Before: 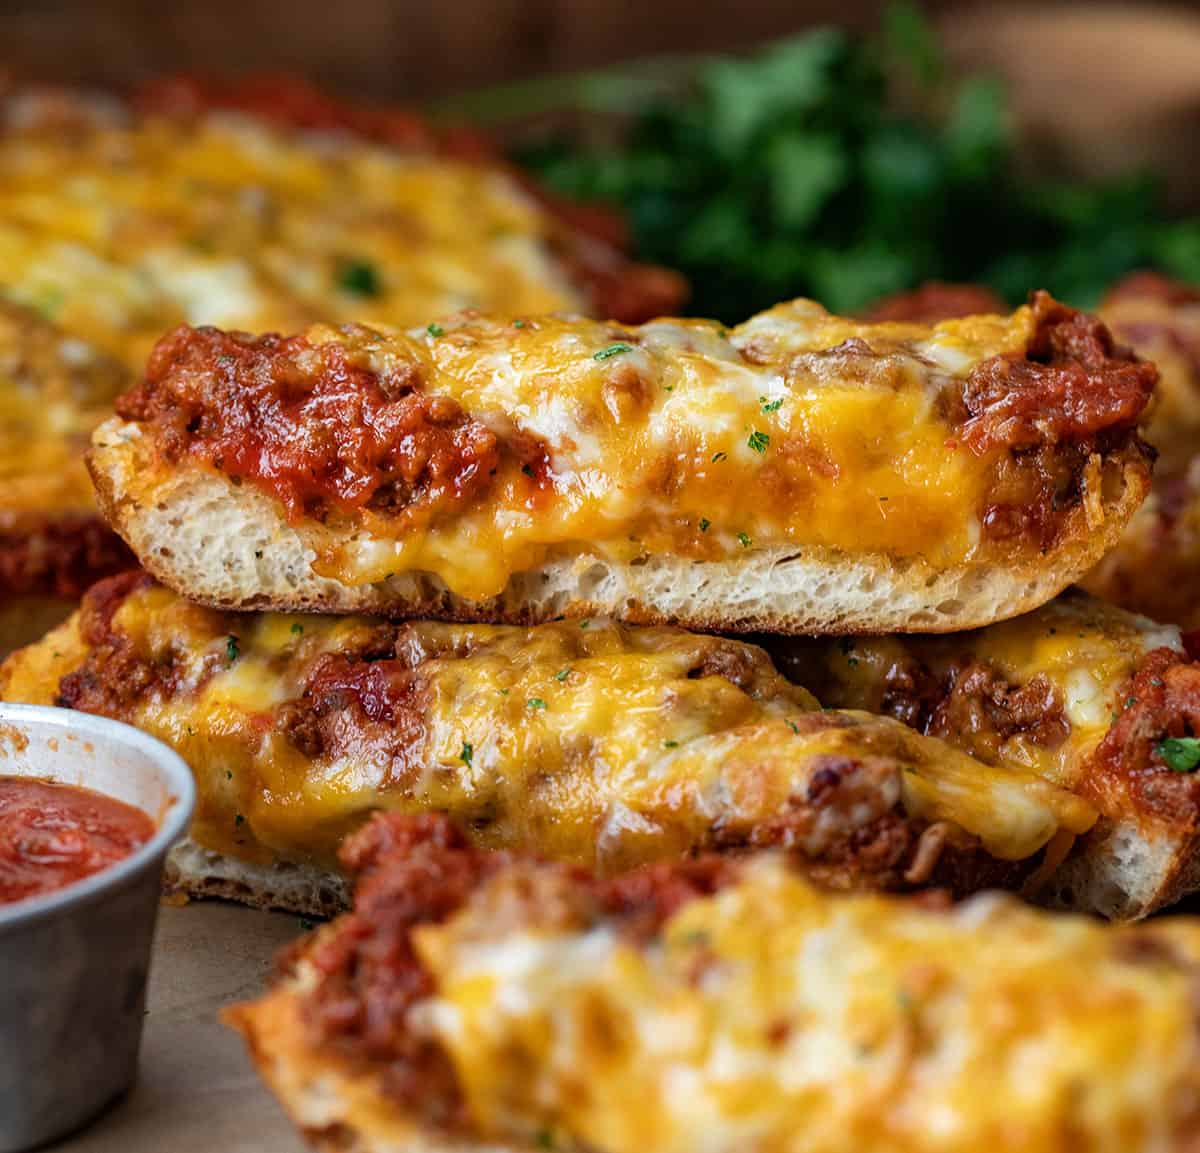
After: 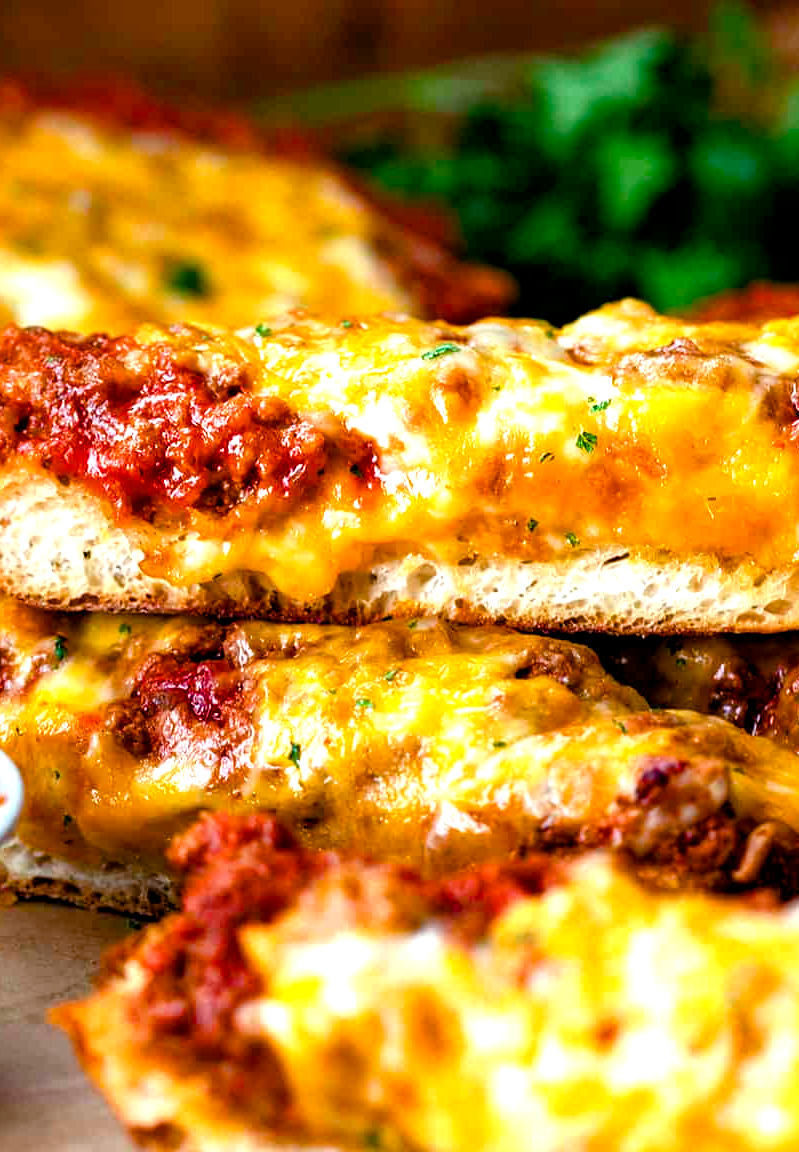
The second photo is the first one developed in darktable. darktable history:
crop and rotate: left 14.379%, right 18.989%
exposure: black level correction 0, exposure 0.597 EV, compensate highlight preservation false
color balance rgb: global offset › luminance -0.426%, perceptual saturation grading › global saturation 20%, perceptual saturation grading › highlights -25.636%, perceptual saturation grading › shadows 49.671%, perceptual brilliance grading › highlights 7.413%, perceptual brilliance grading › mid-tones 2.995%, perceptual brilliance grading › shadows 2.366%, contrast 4.672%
